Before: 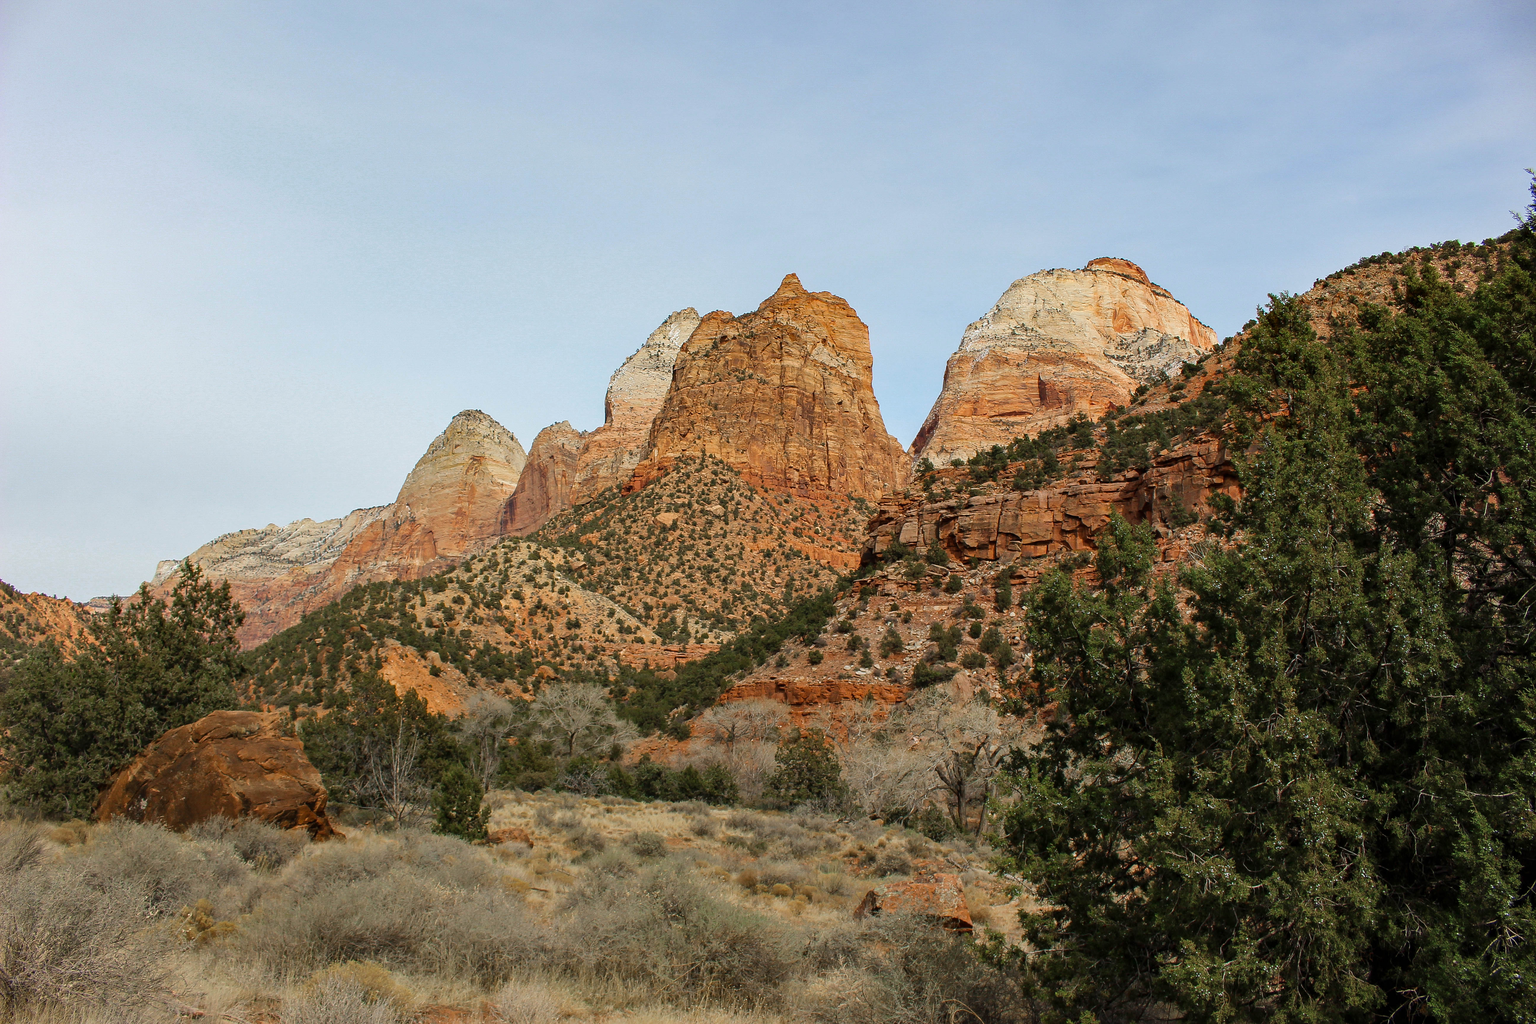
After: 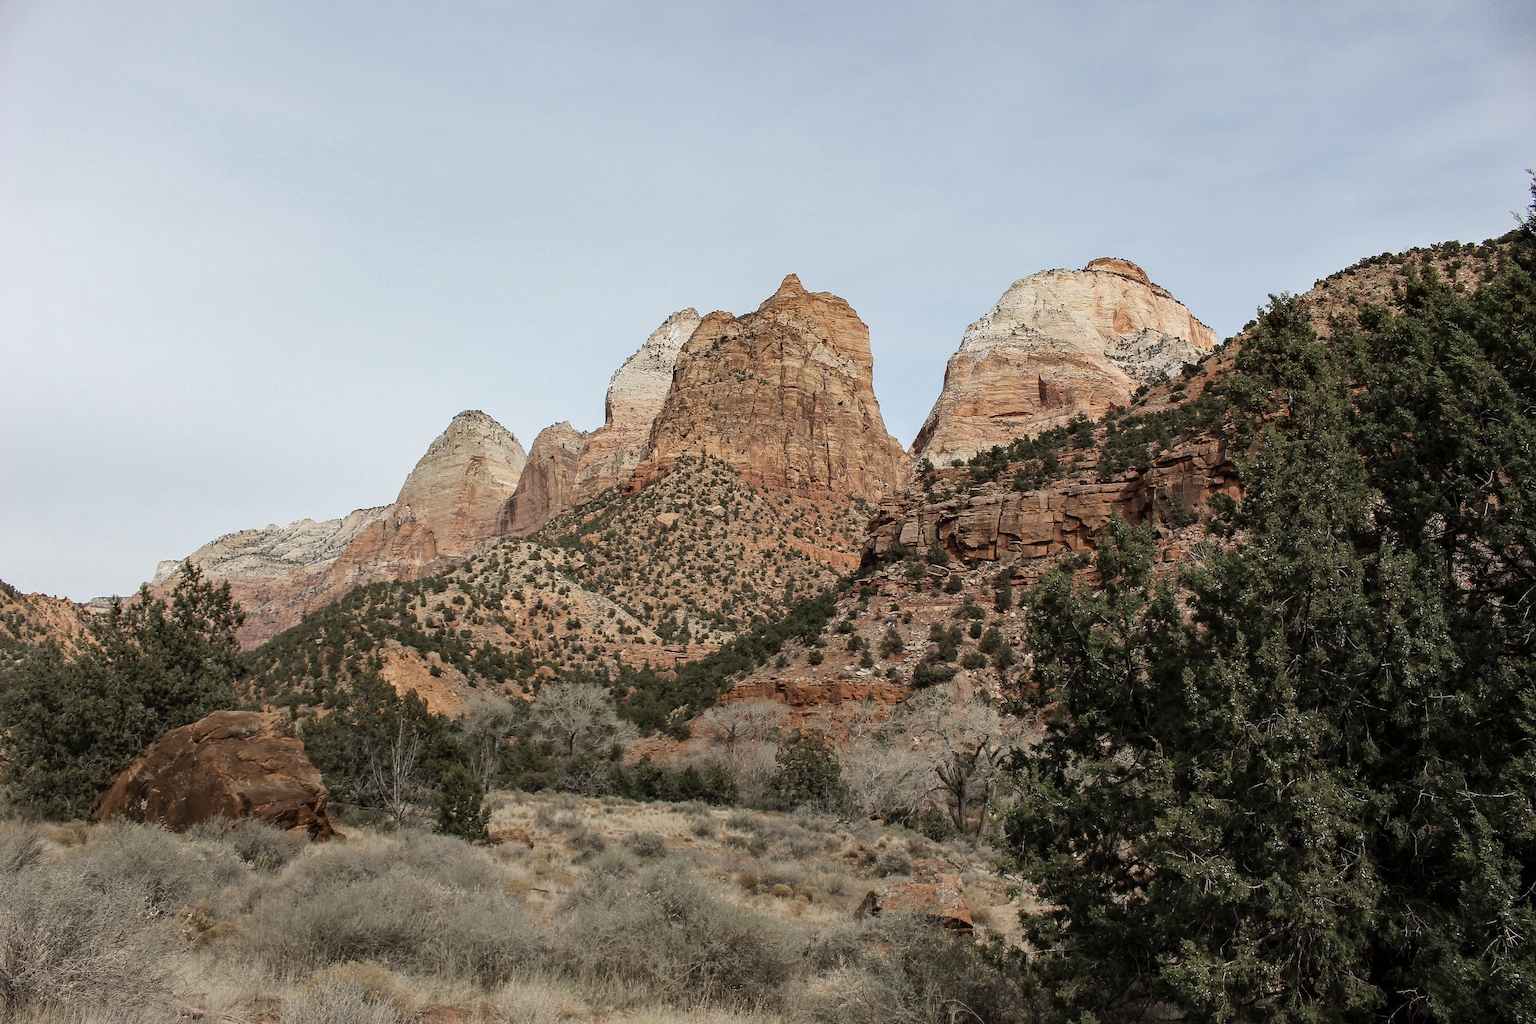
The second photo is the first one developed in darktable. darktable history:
contrast brightness saturation: contrast 0.095, saturation -0.377
